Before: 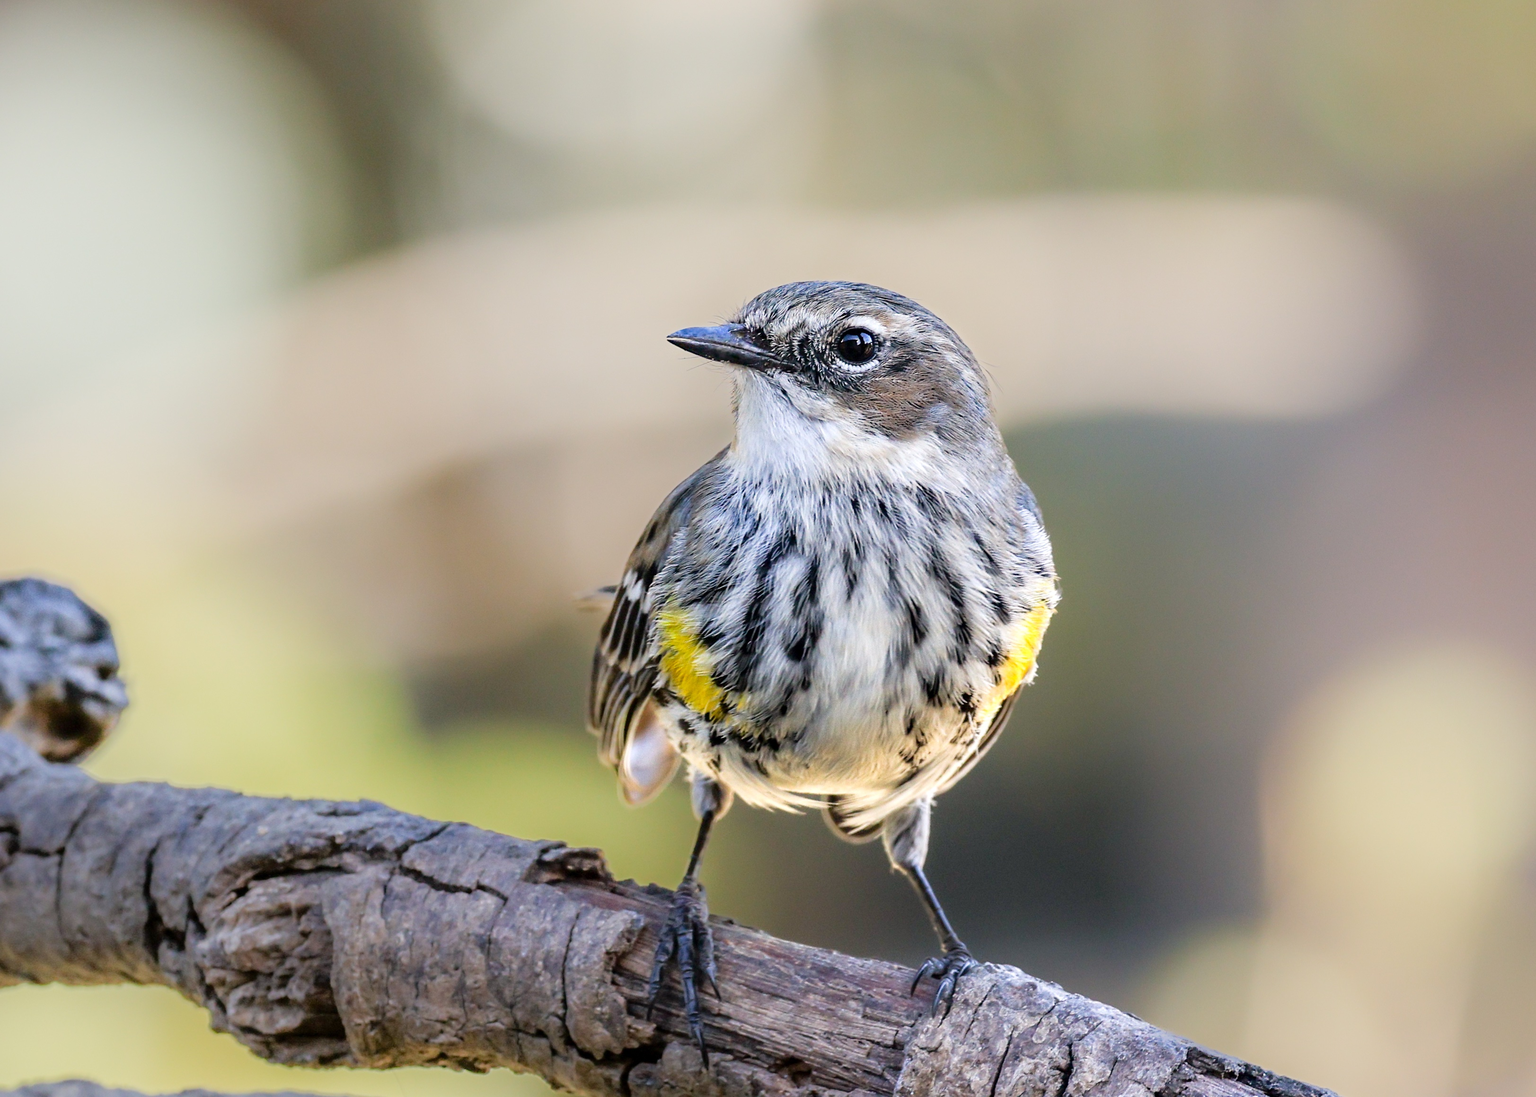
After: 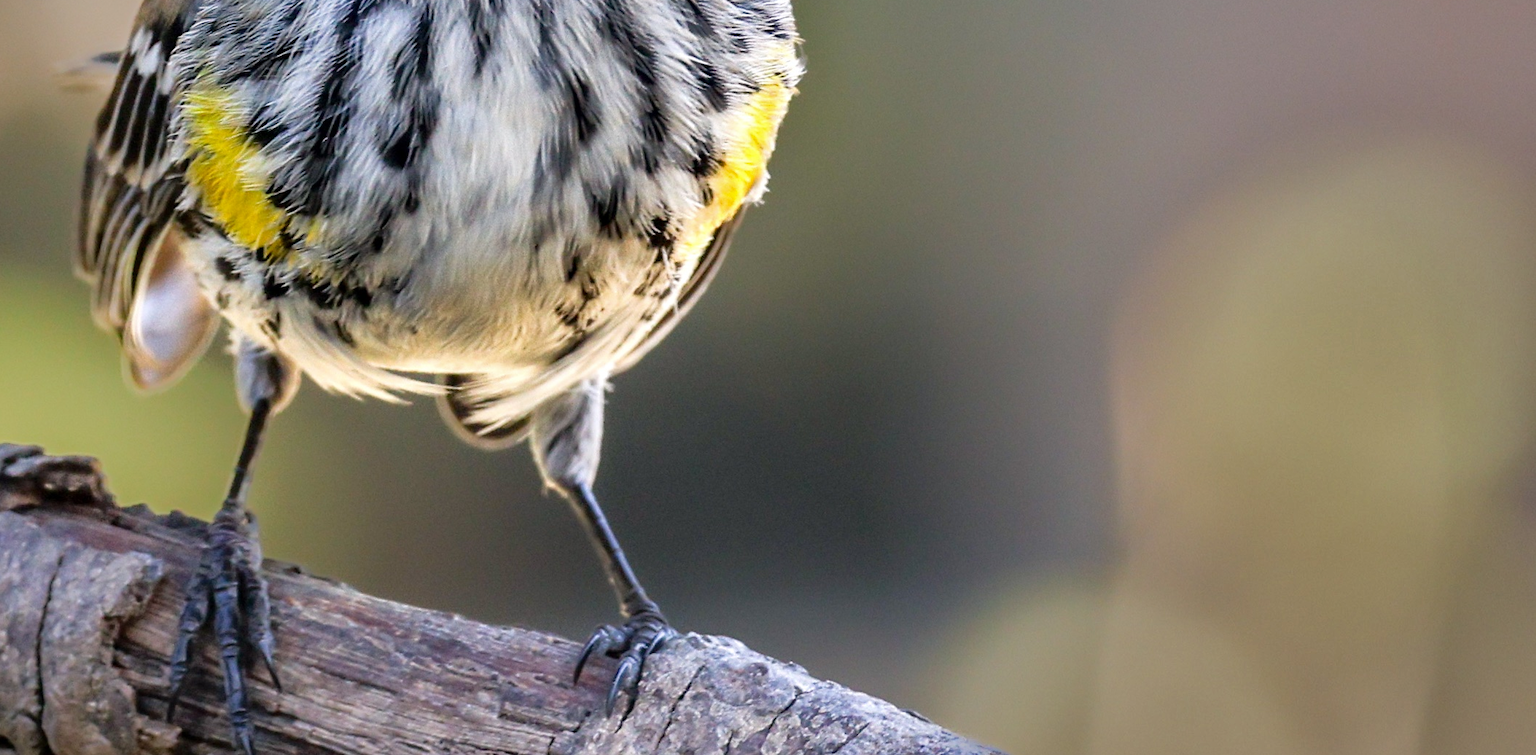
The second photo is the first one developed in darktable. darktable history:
crop and rotate: left 35.073%, top 50.357%, bottom 4.967%
shadows and highlights: shadows 17.88, highlights -84.93, soften with gaussian
